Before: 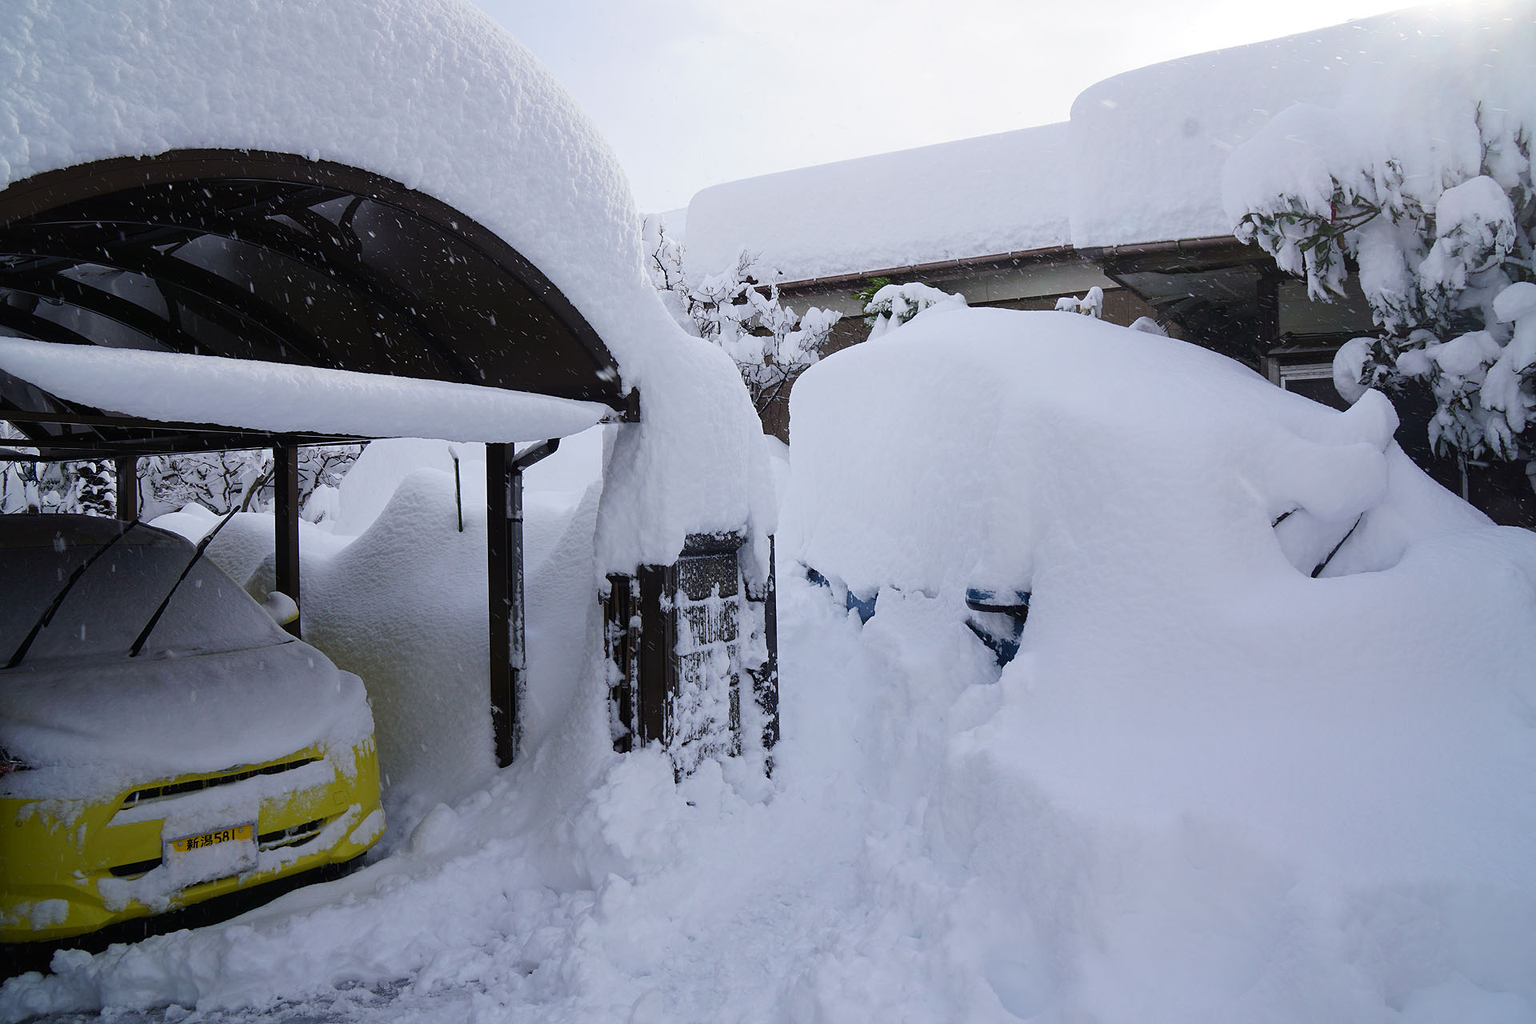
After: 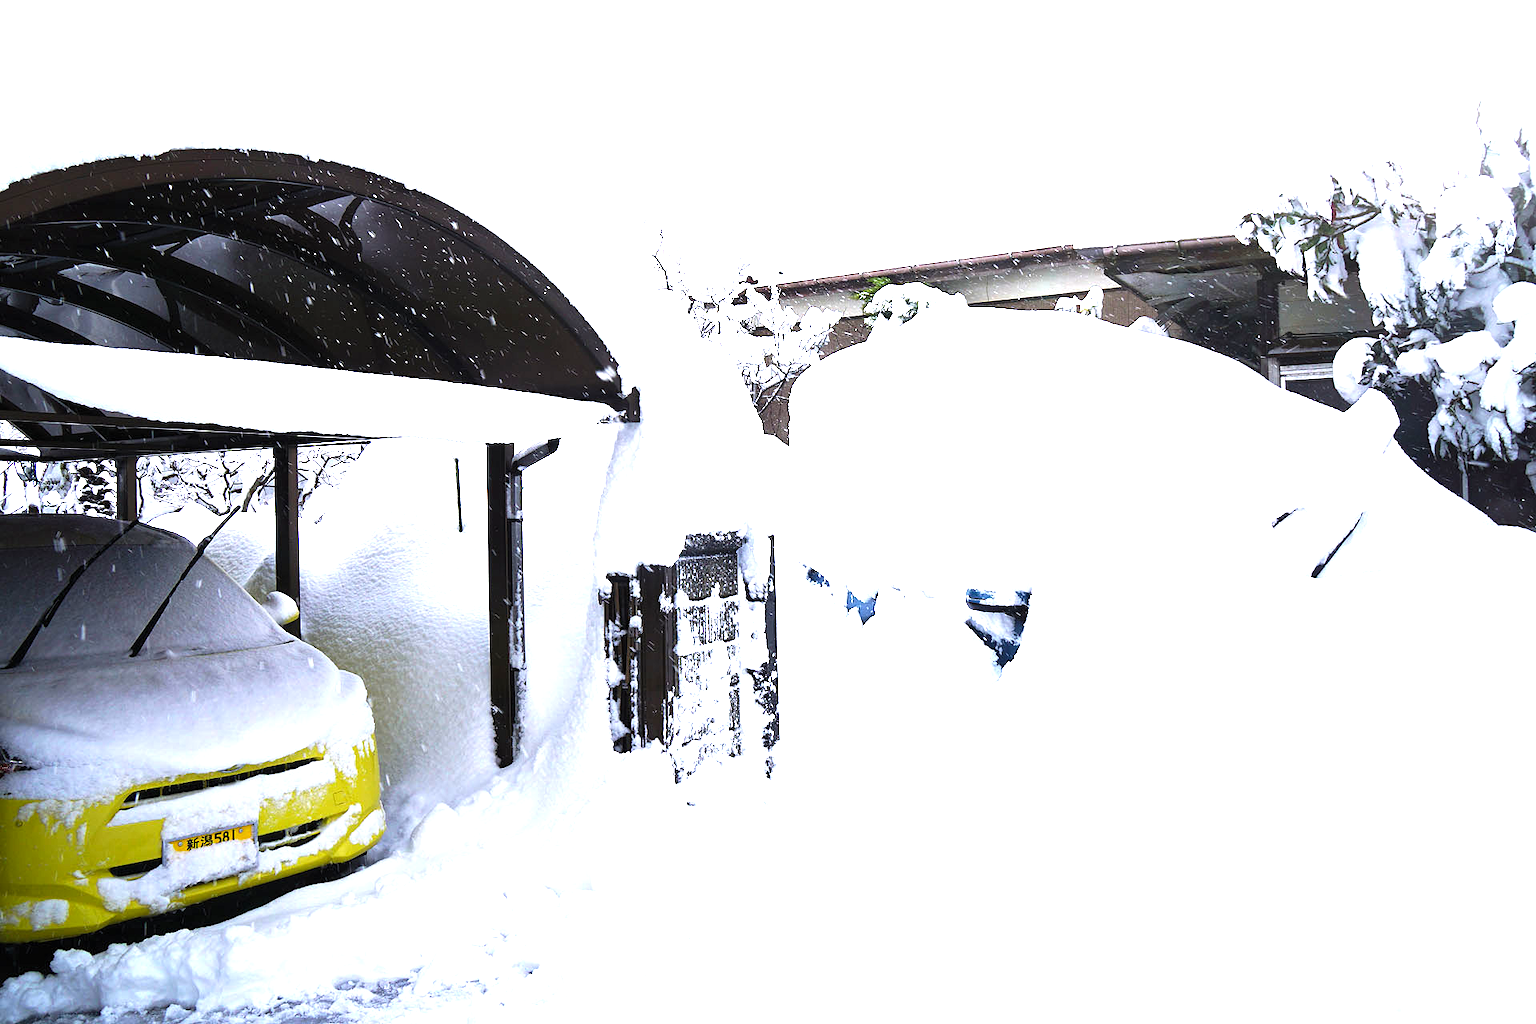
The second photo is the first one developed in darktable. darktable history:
exposure: black level correction 0, exposure 0.898 EV, compensate exposure bias true, compensate highlight preservation false
levels: levels [0.012, 0.367, 0.697]
